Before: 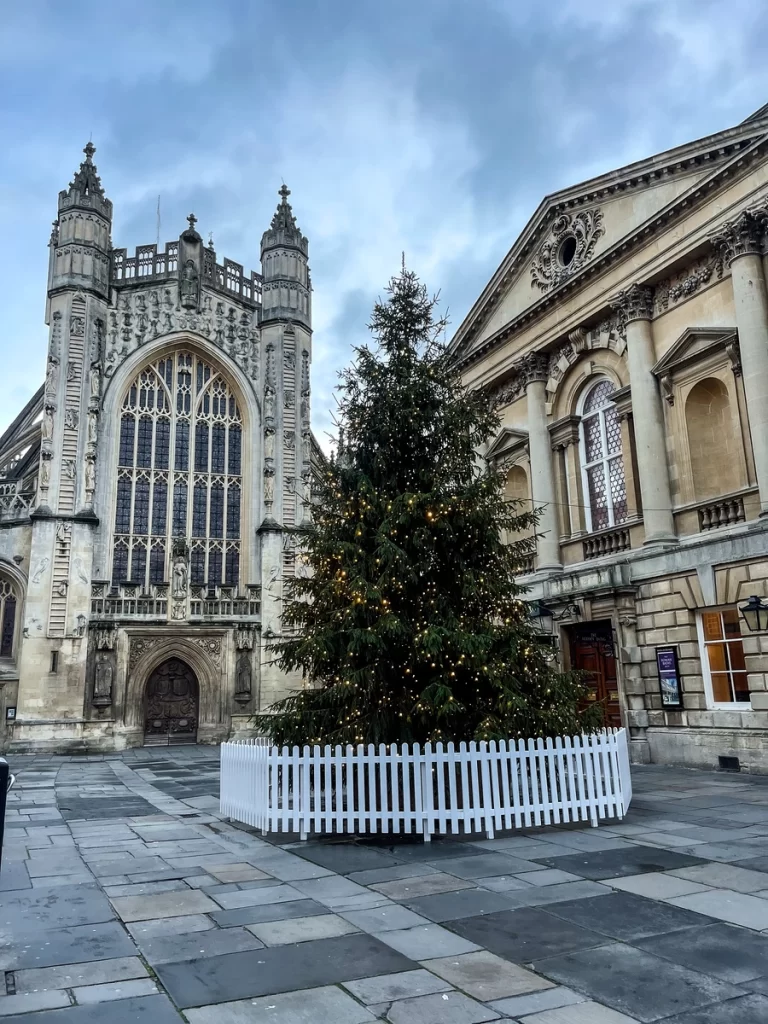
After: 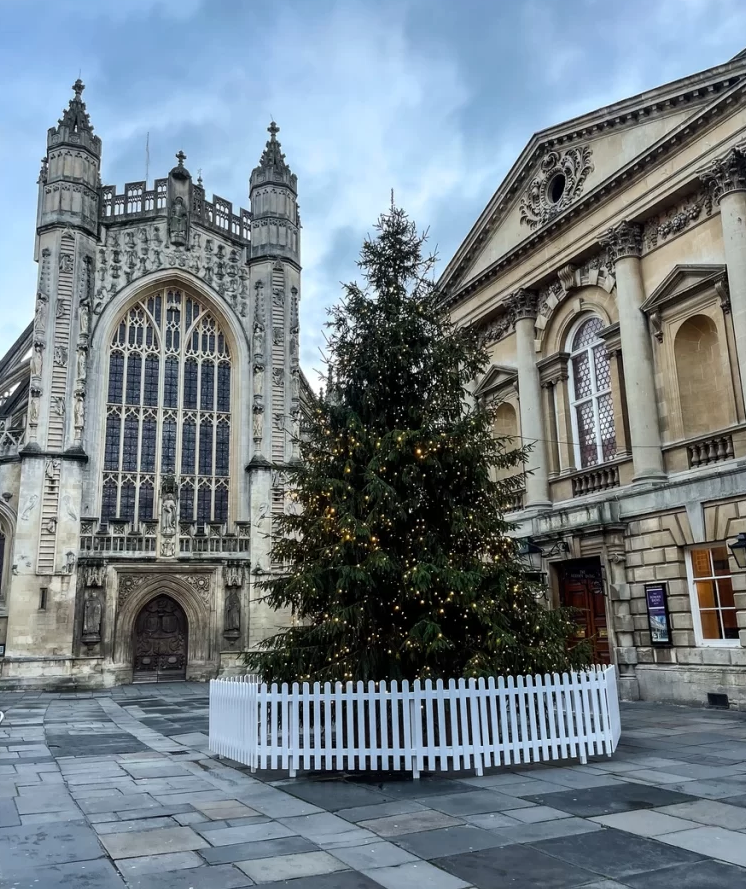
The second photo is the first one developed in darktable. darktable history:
crop: left 1.435%, top 6.198%, right 1.397%, bottom 6.936%
